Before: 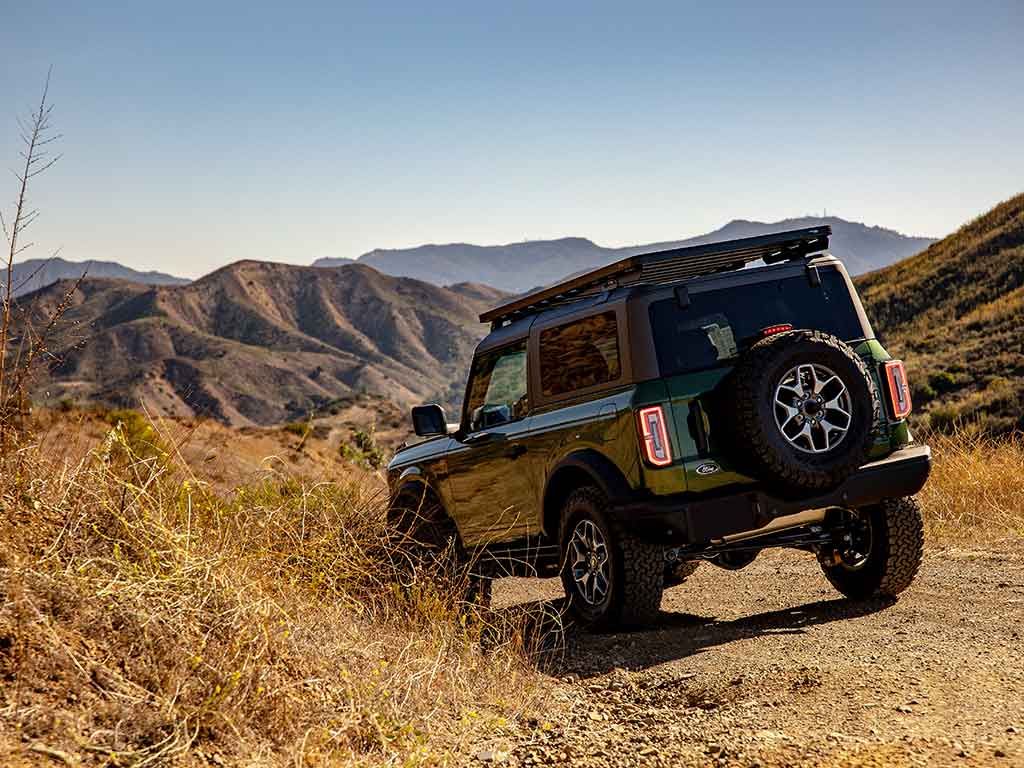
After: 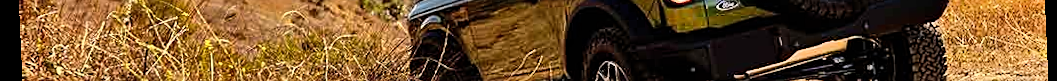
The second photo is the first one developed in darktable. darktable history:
crop and rotate: top 59.084%, bottom 30.916%
rotate and perspective: rotation -2.56°, automatic cropping off
shadows and highlights: highlights color adjustment 0%, low approximation 0.01, soften with gaussian
sharpen: on, module defaults
color balance: contrast 10%
